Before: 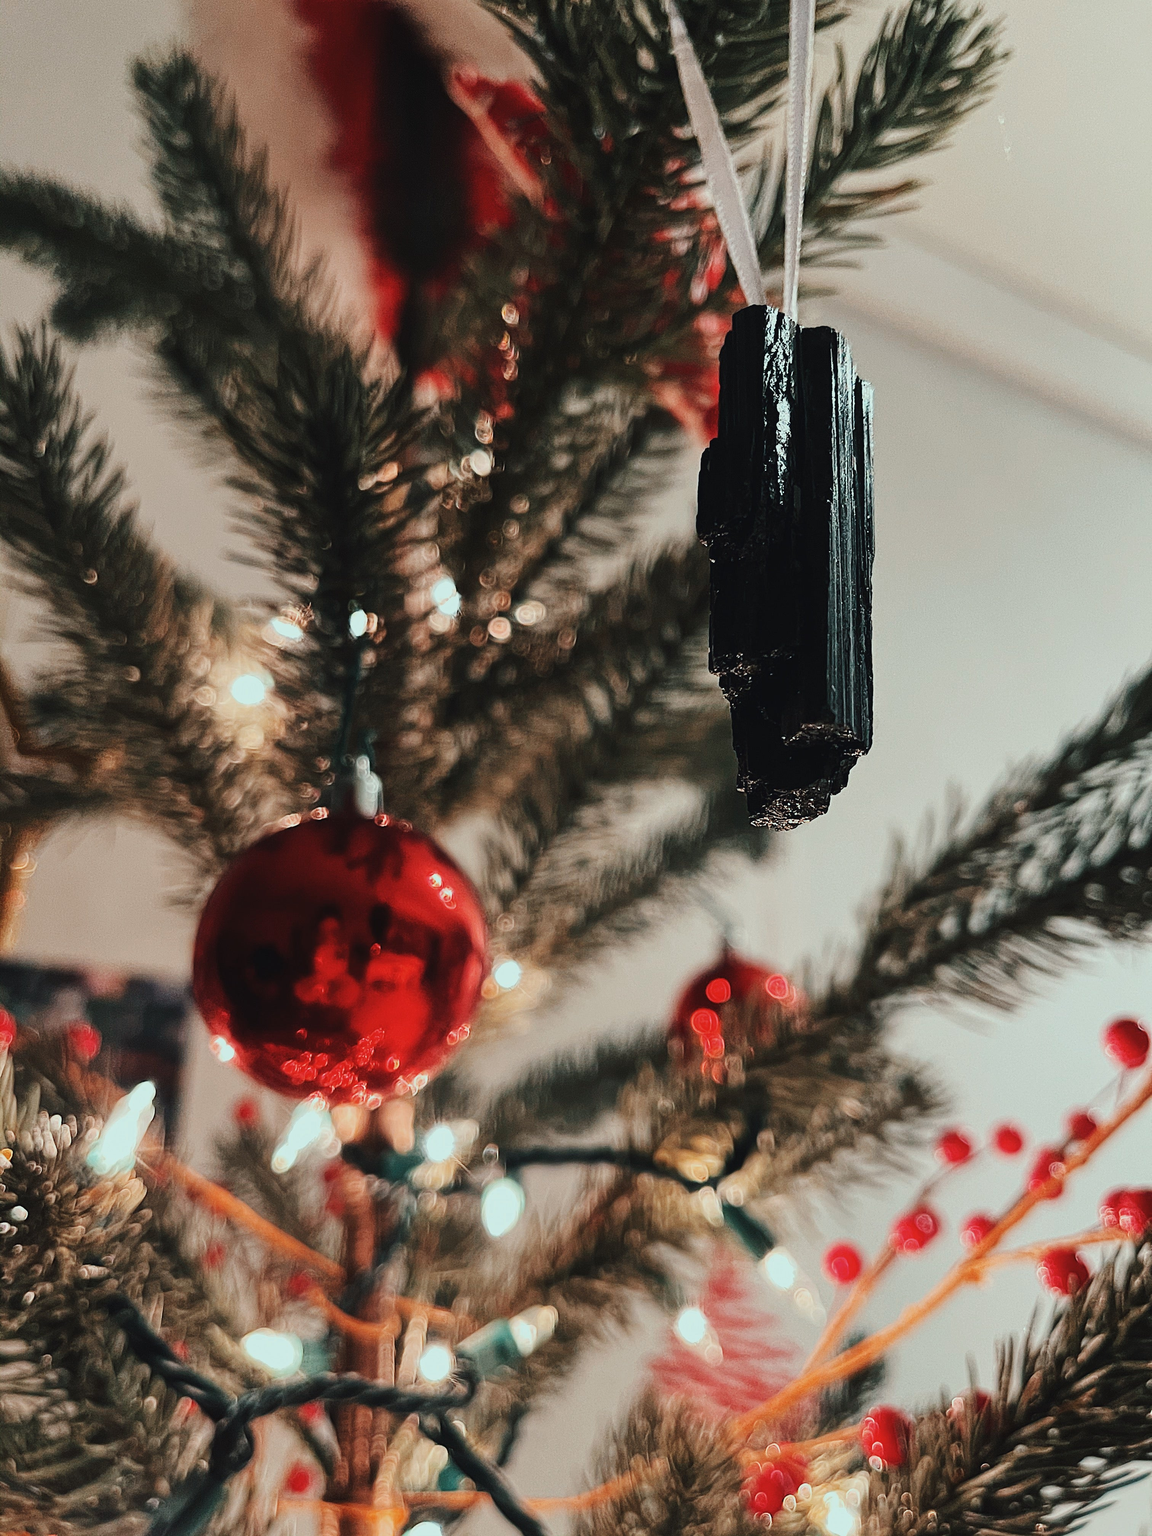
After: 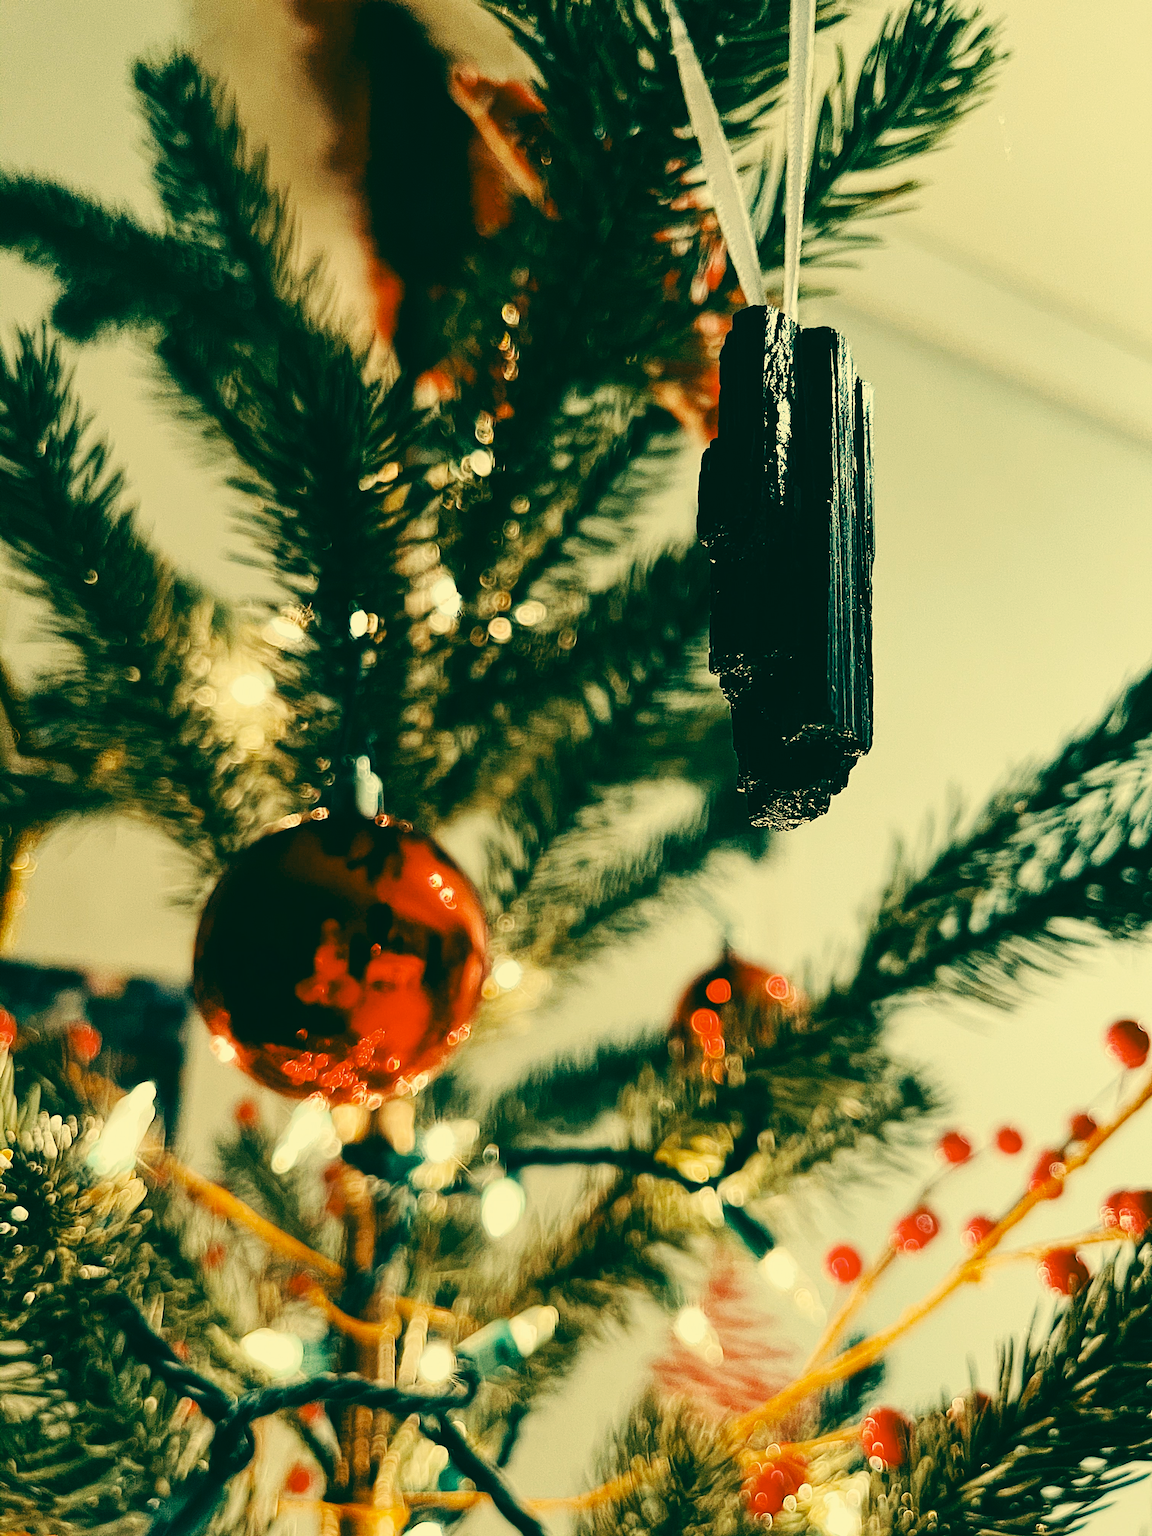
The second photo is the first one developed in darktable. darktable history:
color correction: highlights a* 1.83, highlights b* 34.02, shadows a* -36.68, shadows b* -5.48
base curve: curves: ch0 [(0, 0) (0.032, 0.025) (0.121, 0.166) (0.206, 0.329) (0.605, 0.79) (1, 1)], preserve colors none
